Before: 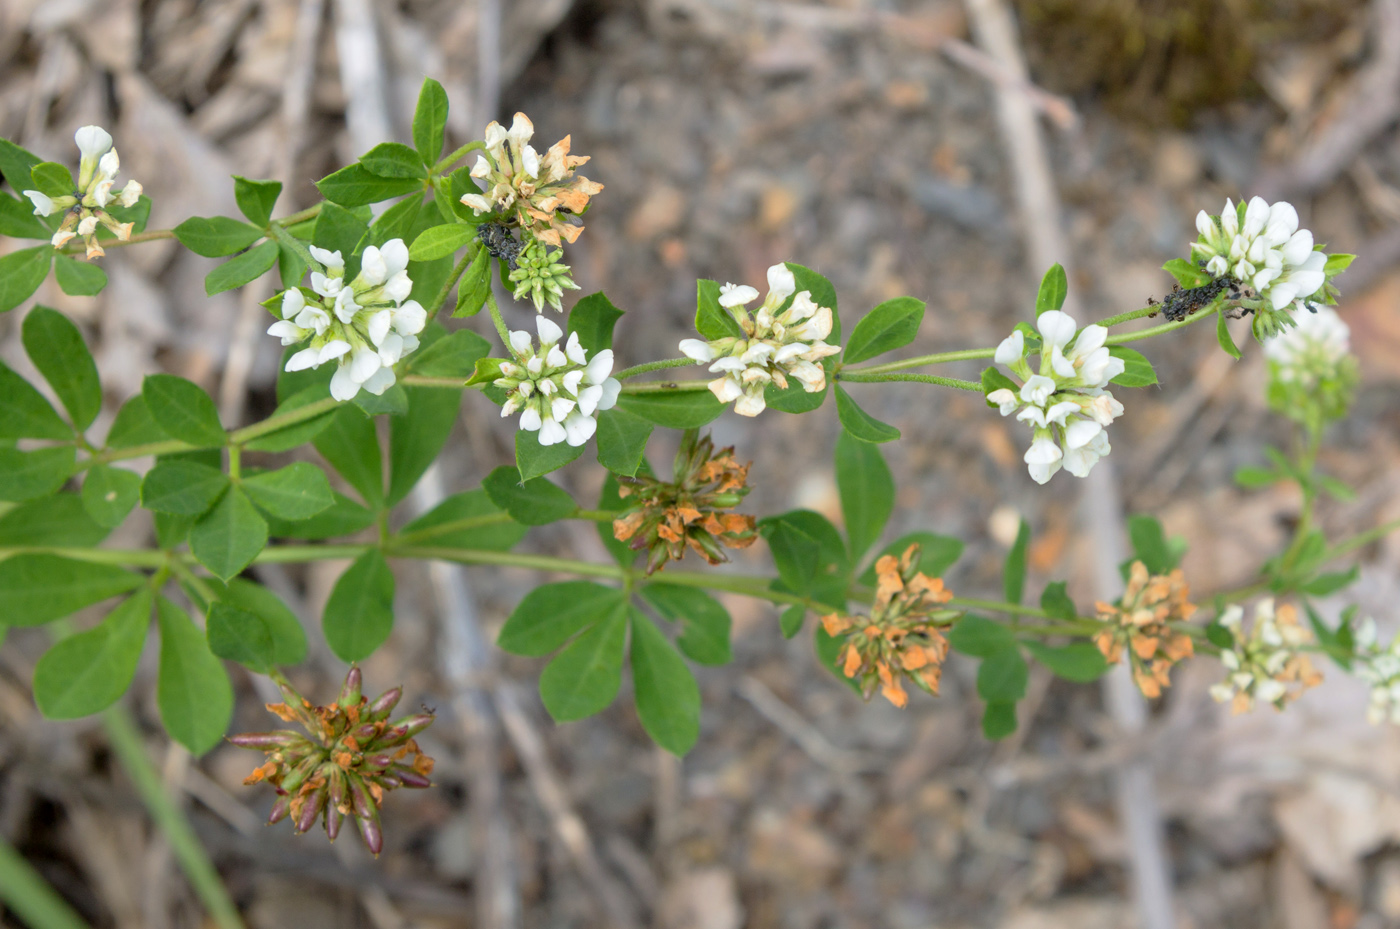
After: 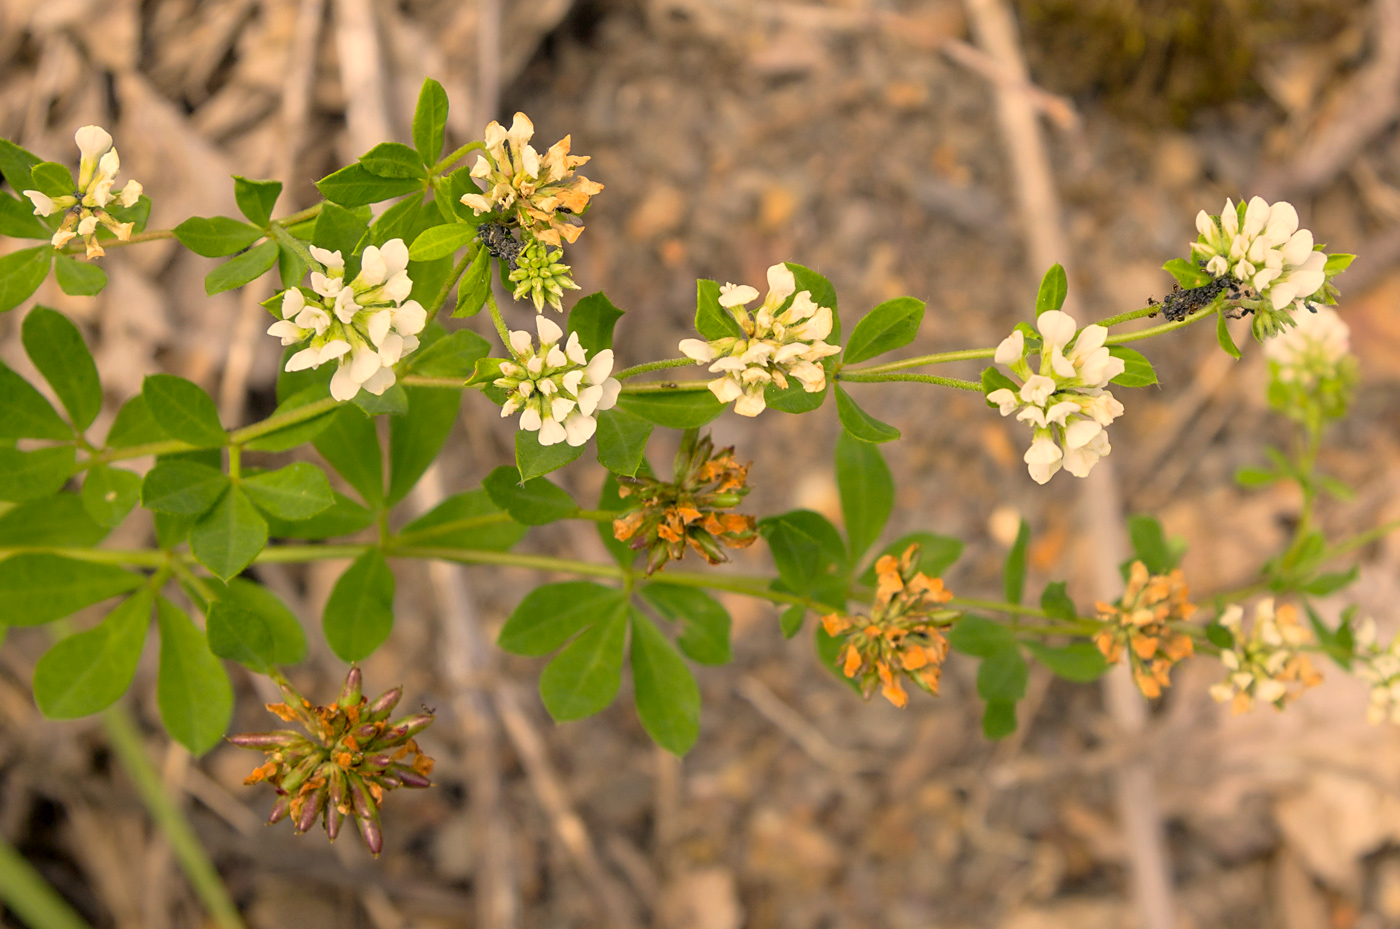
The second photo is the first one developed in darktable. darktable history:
color correction: highlights a* 15, highlights b* 31.55
sharpen: radius 1.864, amount 0.398, threshold 1.271
